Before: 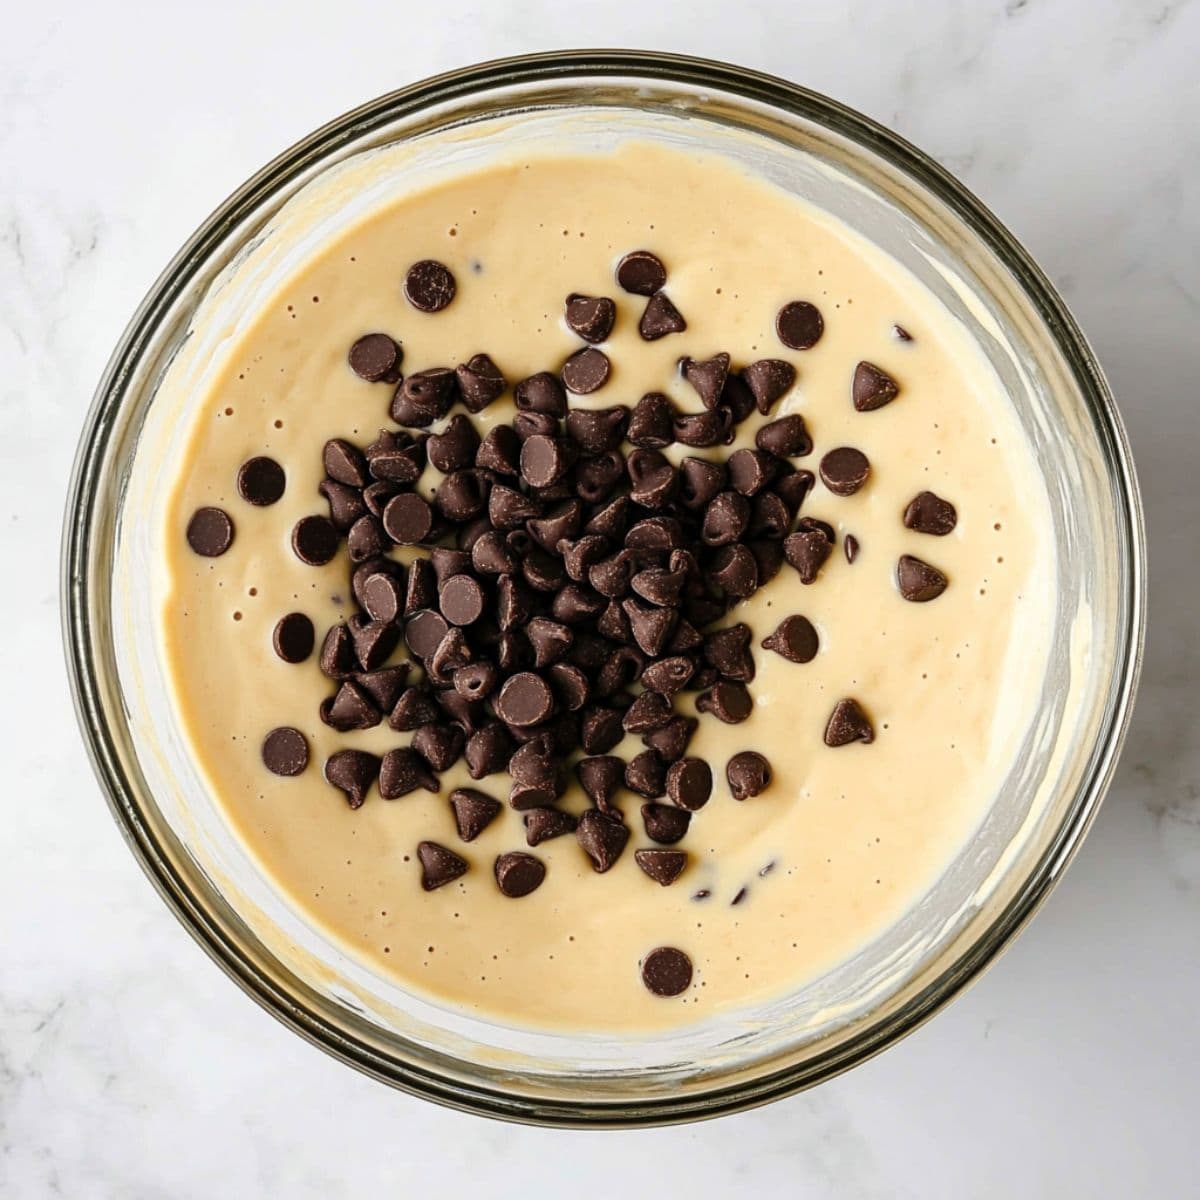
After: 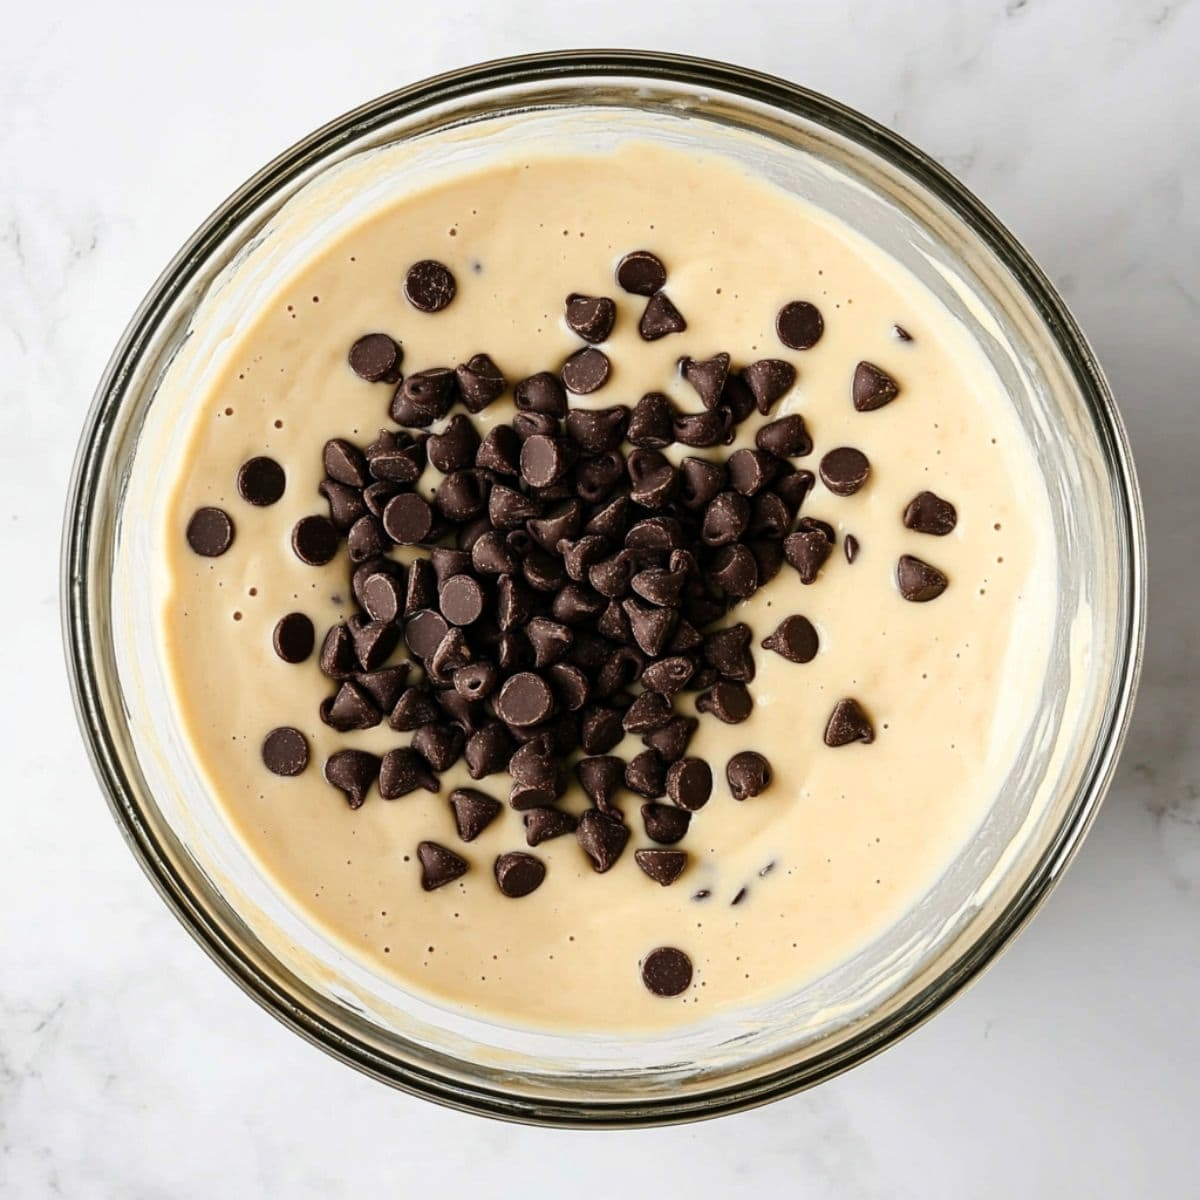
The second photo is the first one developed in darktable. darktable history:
contrast brightness saturation: contrast 0.11, saturation -0.155
